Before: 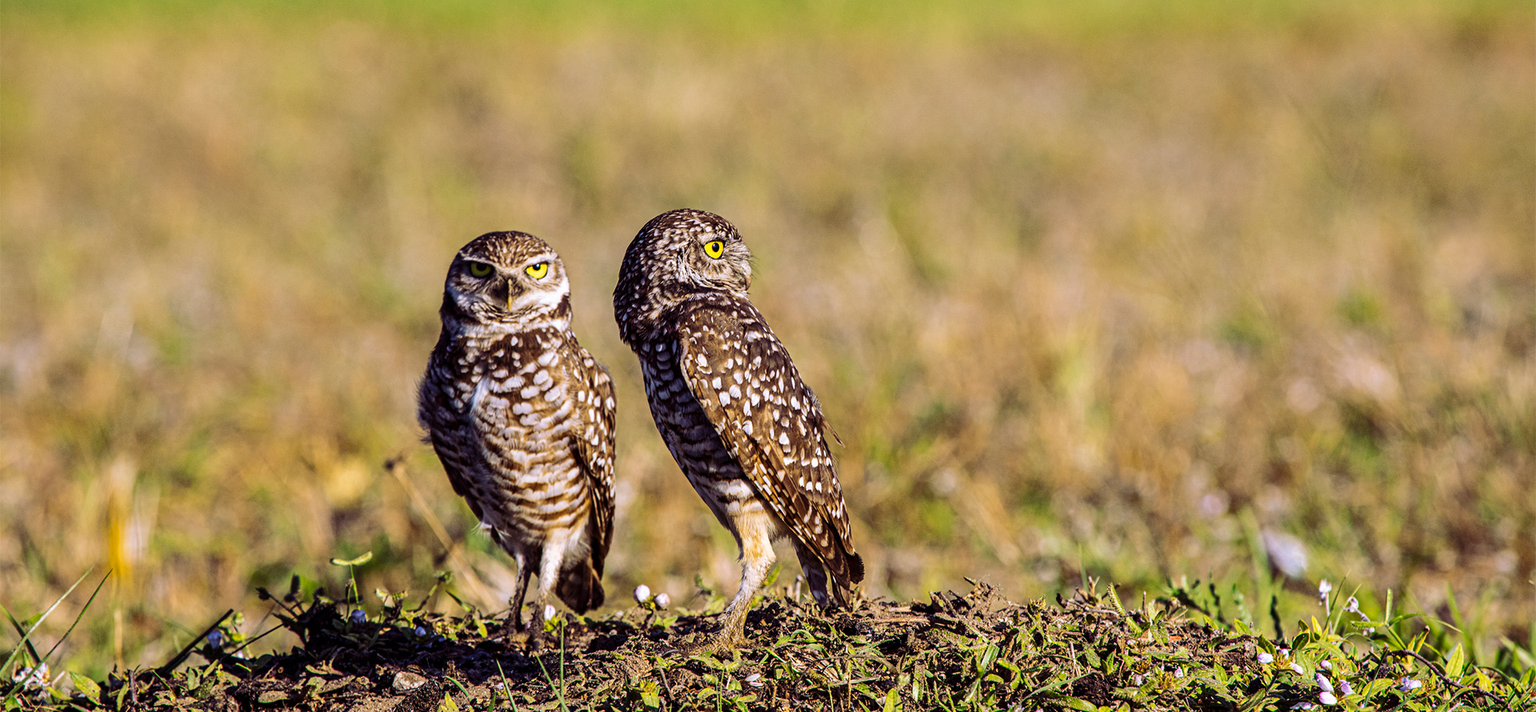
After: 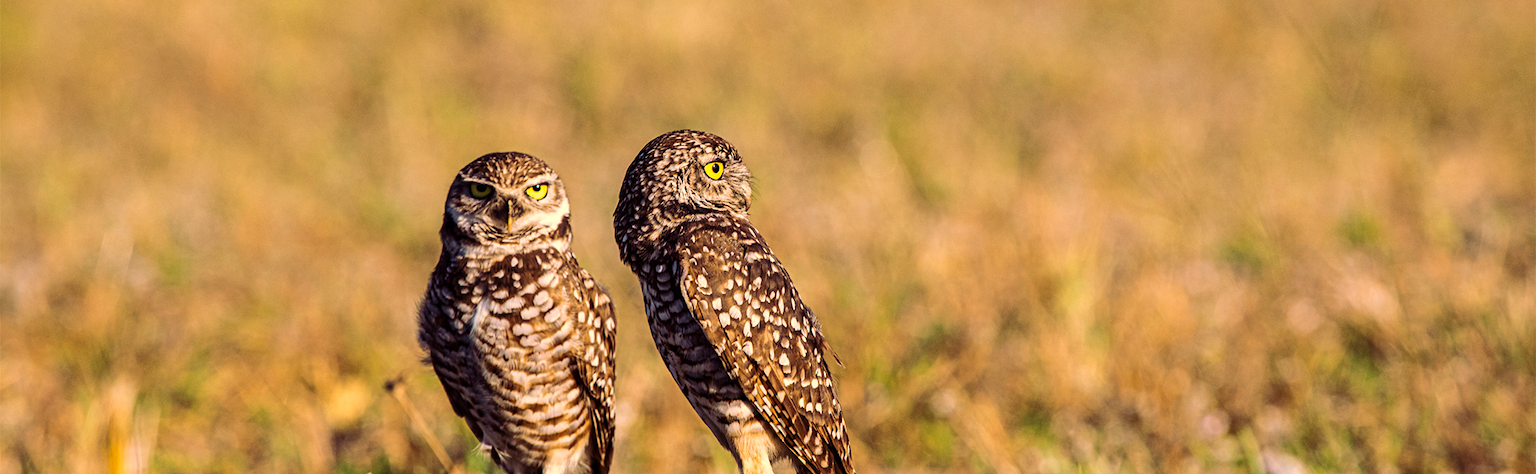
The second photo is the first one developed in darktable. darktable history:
tone equalizer: on, module defaults
white balance: red 1.123, blue 0.83
crop: top 11.166%, bottom 22.168%
